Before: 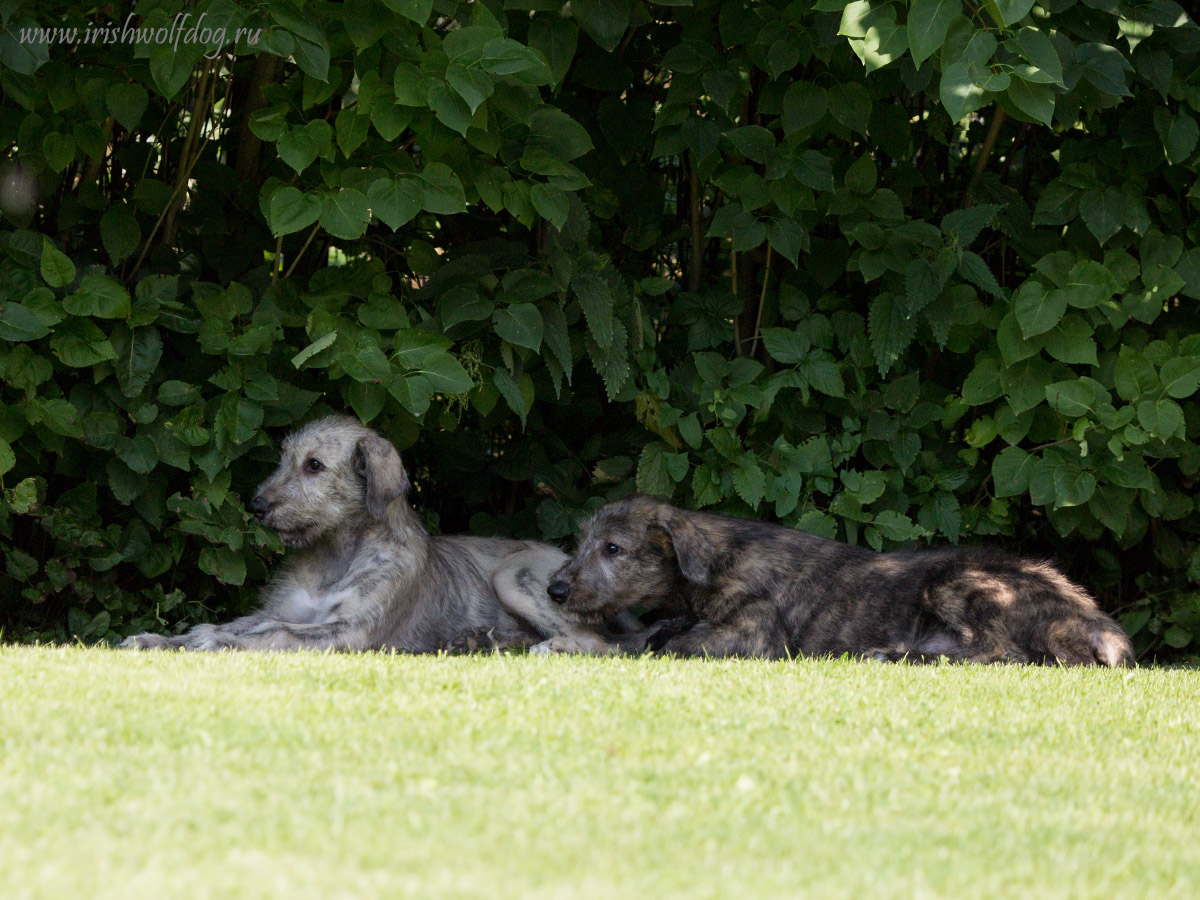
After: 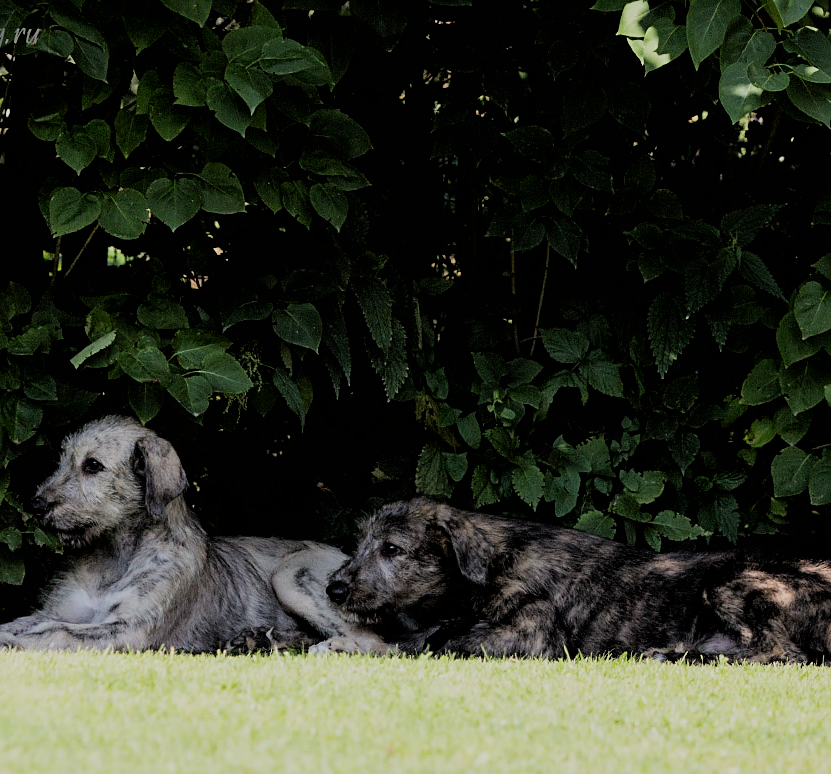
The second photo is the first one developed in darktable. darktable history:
crop: left 18.479%, right 12.2%, bottom 13.971%
filmic rgb: black relative exposure -4.14 EV, white relative exposure 5.1 EV, hardness 2.11, contrast 1.165
sharpen: radius 1.967
